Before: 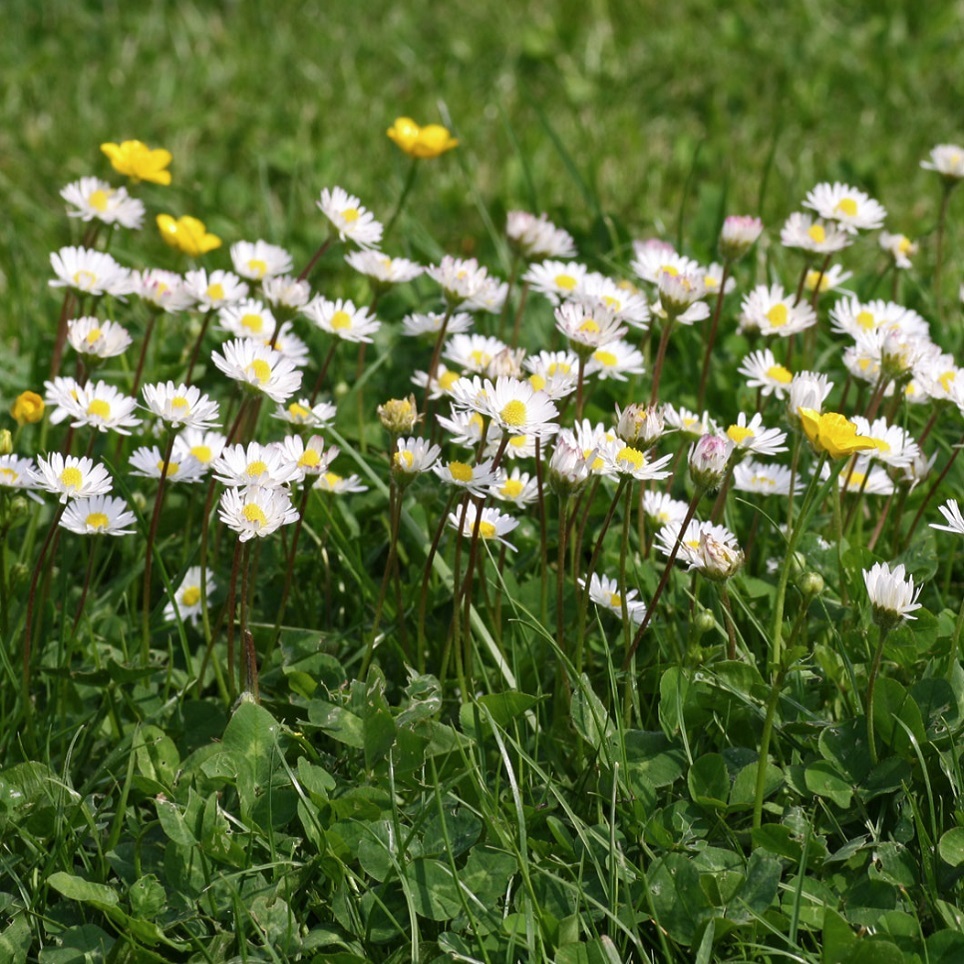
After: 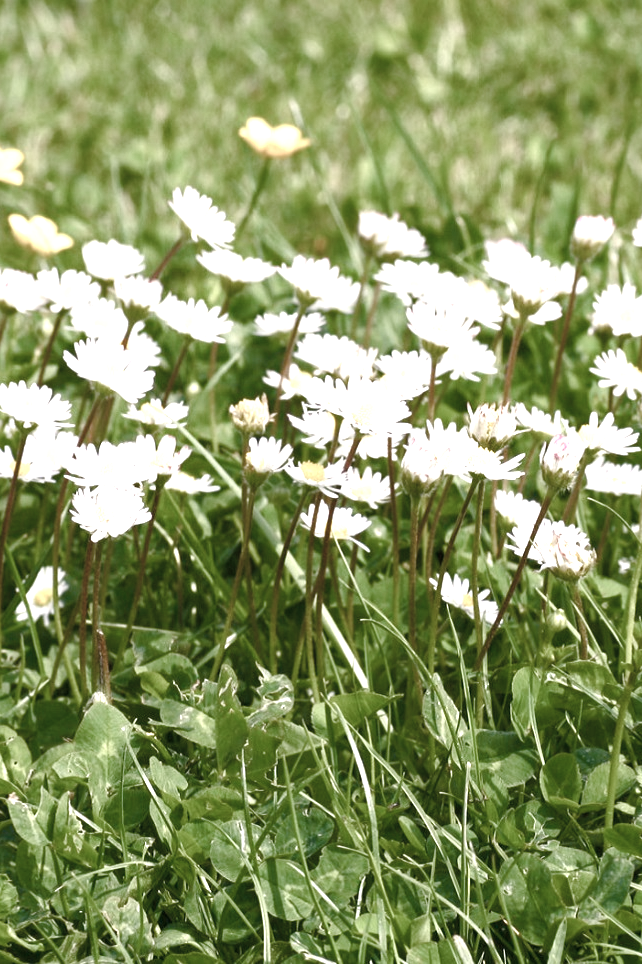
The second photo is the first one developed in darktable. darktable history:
crop and rotate: left 15.364%, right 17.969%
exposure: black level correction 0, exposure 1.379 EV, compensate highlight preservation false
color zones: curves: ch0 [(0, 0.559) (0.153, 0.551) (0.229, 0.5) (0.429, 0.5) (0.571, 0.5) (0.714, 0.5) (0.857, 0.5) (1, 0.559)]; ch1 [(0, 0.417) (0.112, 0.336) (0.213, 0.26) (0.429, 0.34) (0.571, 0.35) (0.683, 0.331) (0.857, 0.344) (1, 0.417)]
color balance rgb: highlights gain › chroma 1.646%, highlights gain › hue 55.99°, perceptual saturation grading › global saturation 24.672%, perceptual saturation grading › highlights -50.679%, perceptual saturation grading › mid-tones 19.118%, perceptual saturation grading › shadows 61.818%, global vibrance 14.962%
